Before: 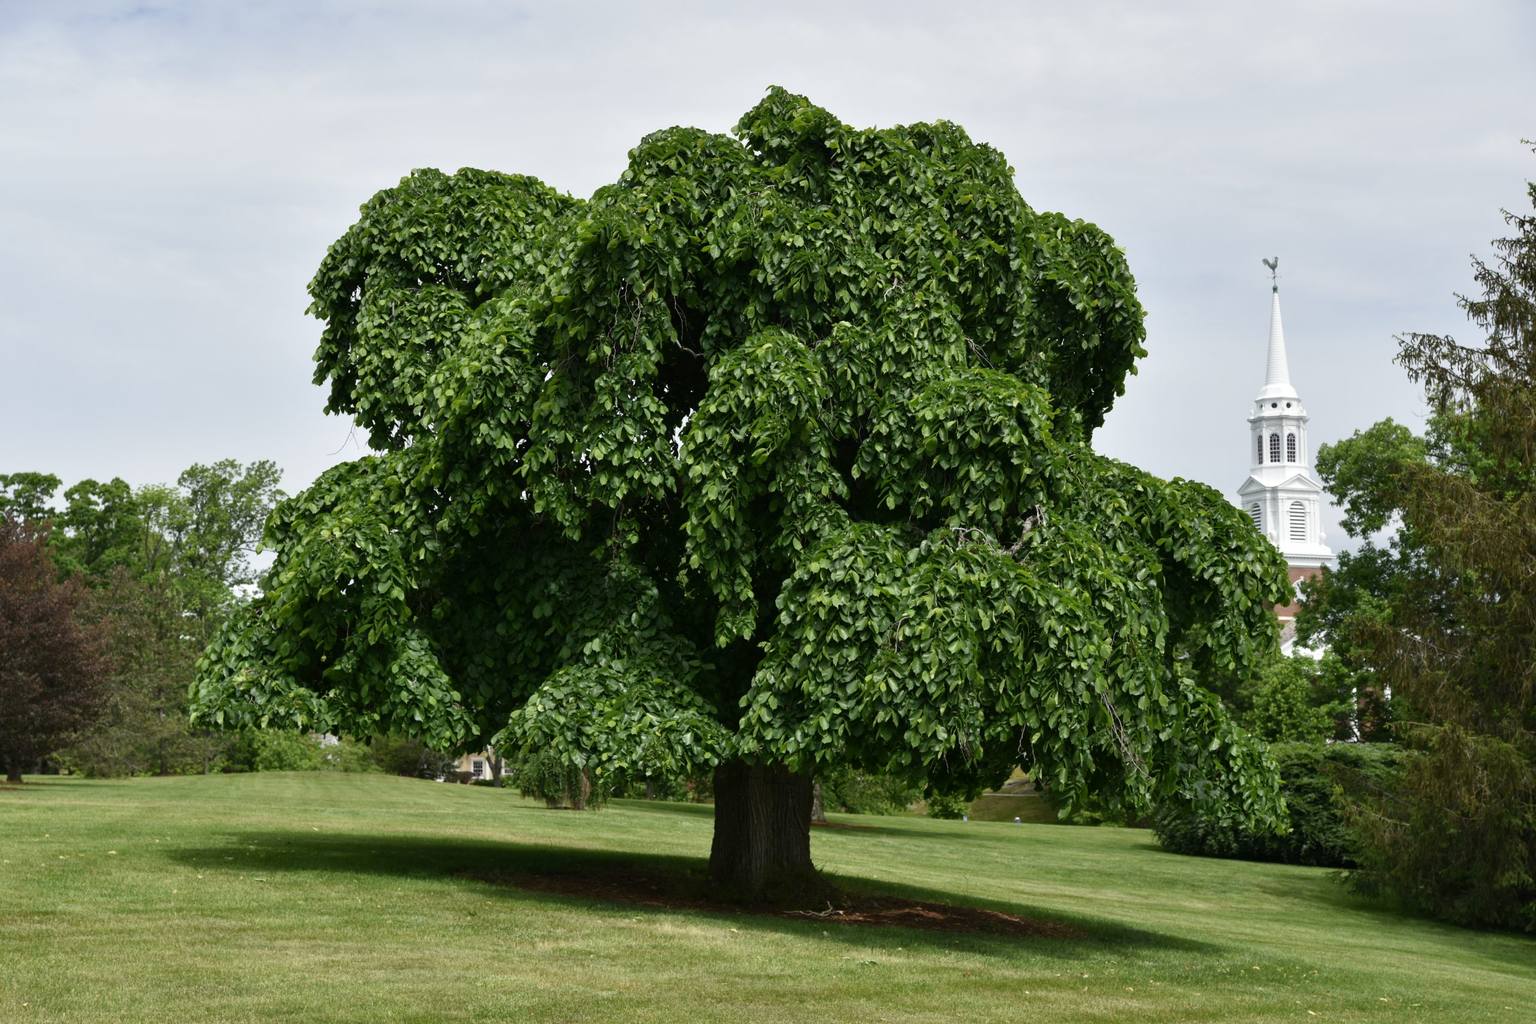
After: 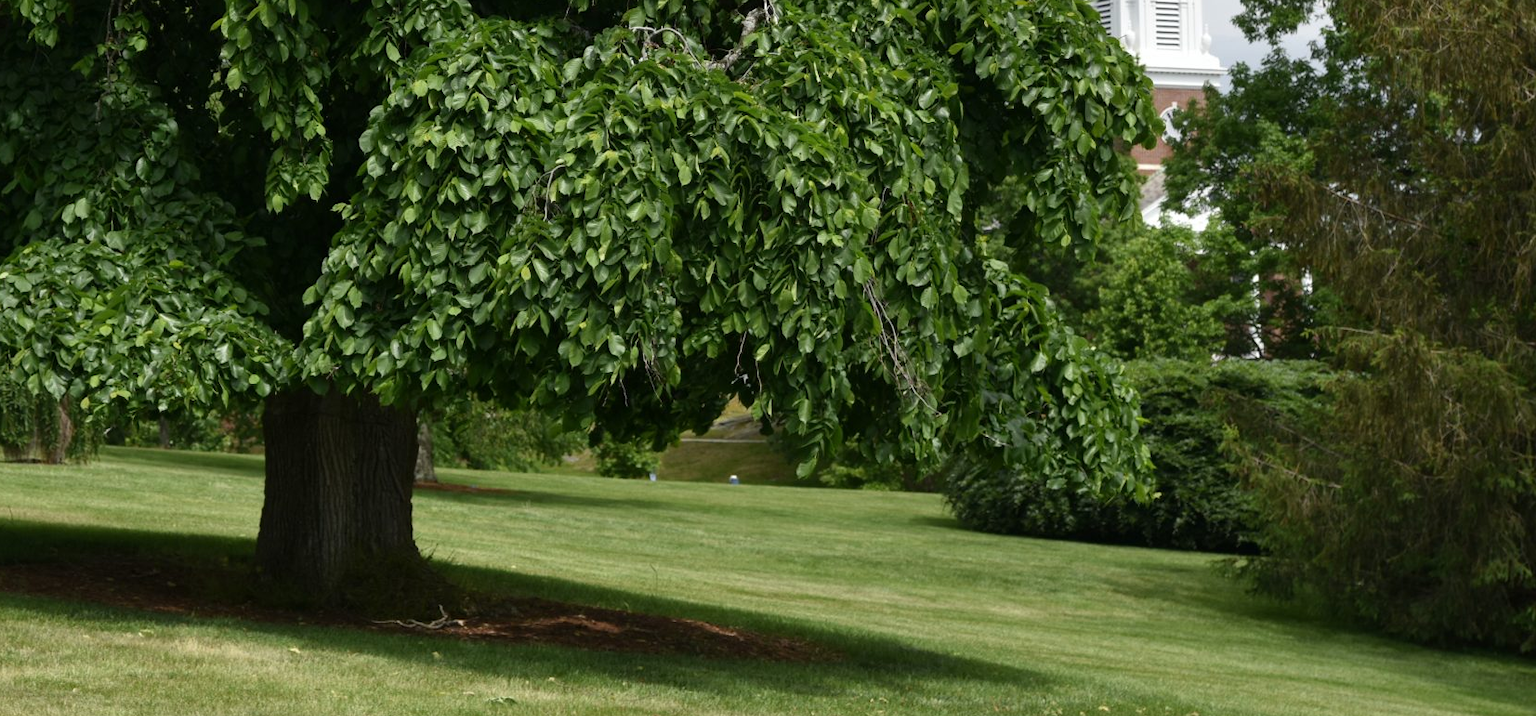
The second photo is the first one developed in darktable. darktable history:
crop and rotate: left 35.413%, top 49.871%, bottom 4.934%
